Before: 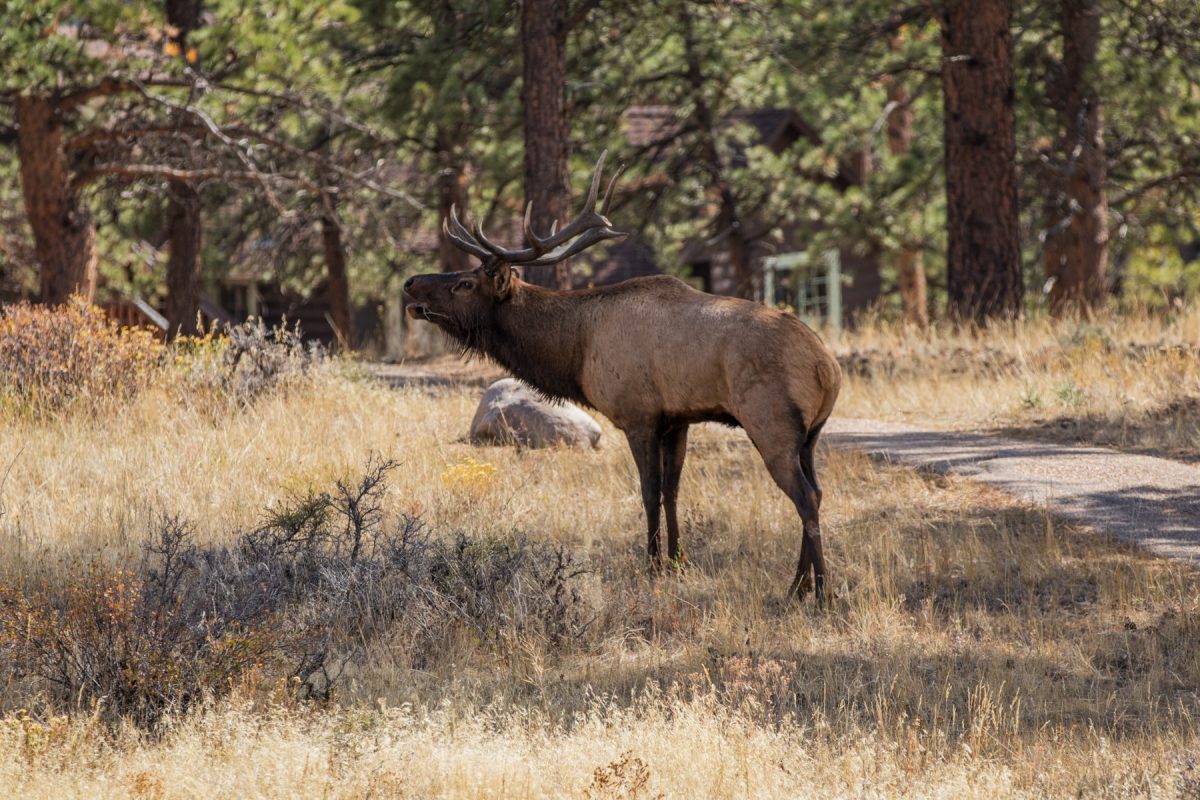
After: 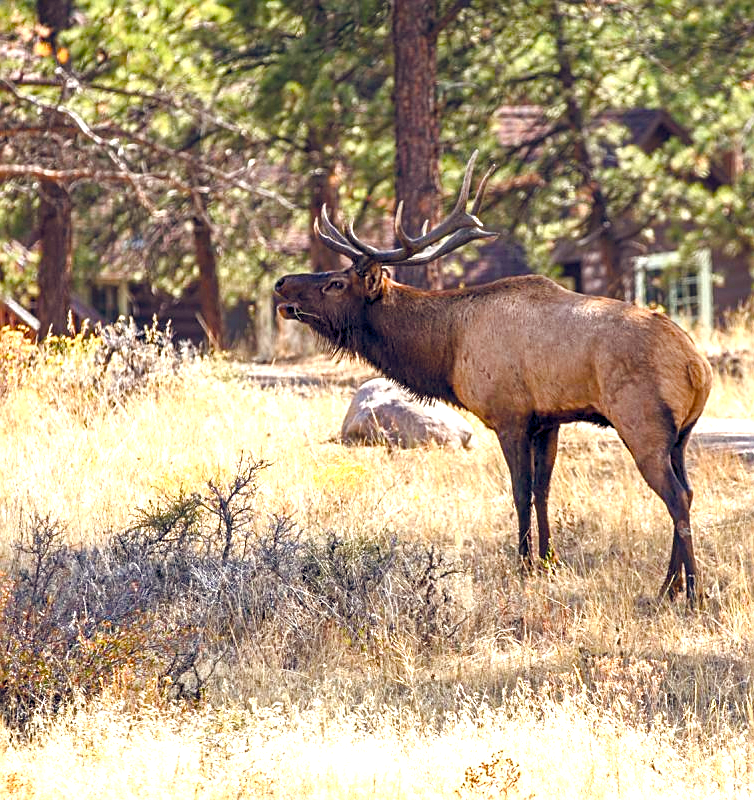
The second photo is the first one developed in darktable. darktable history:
sharpen: on, module defaults
exposure: black level correction 0, exposure 1.199 EV, compensate highlight preservation false
color balance rgb: shadows lift › hue 85.8°, global offset › chroma 0.138%, global offset › hue 254.06°, perceptual saturation grading › global saturation 54.821%, perceptual saturation grading › highlights -50.015%, perceptual saturation grading › mid-tones 40.453%, perceptual saturation grading › shadows 30.635%
crop: left 10.758%, right 26.327%
